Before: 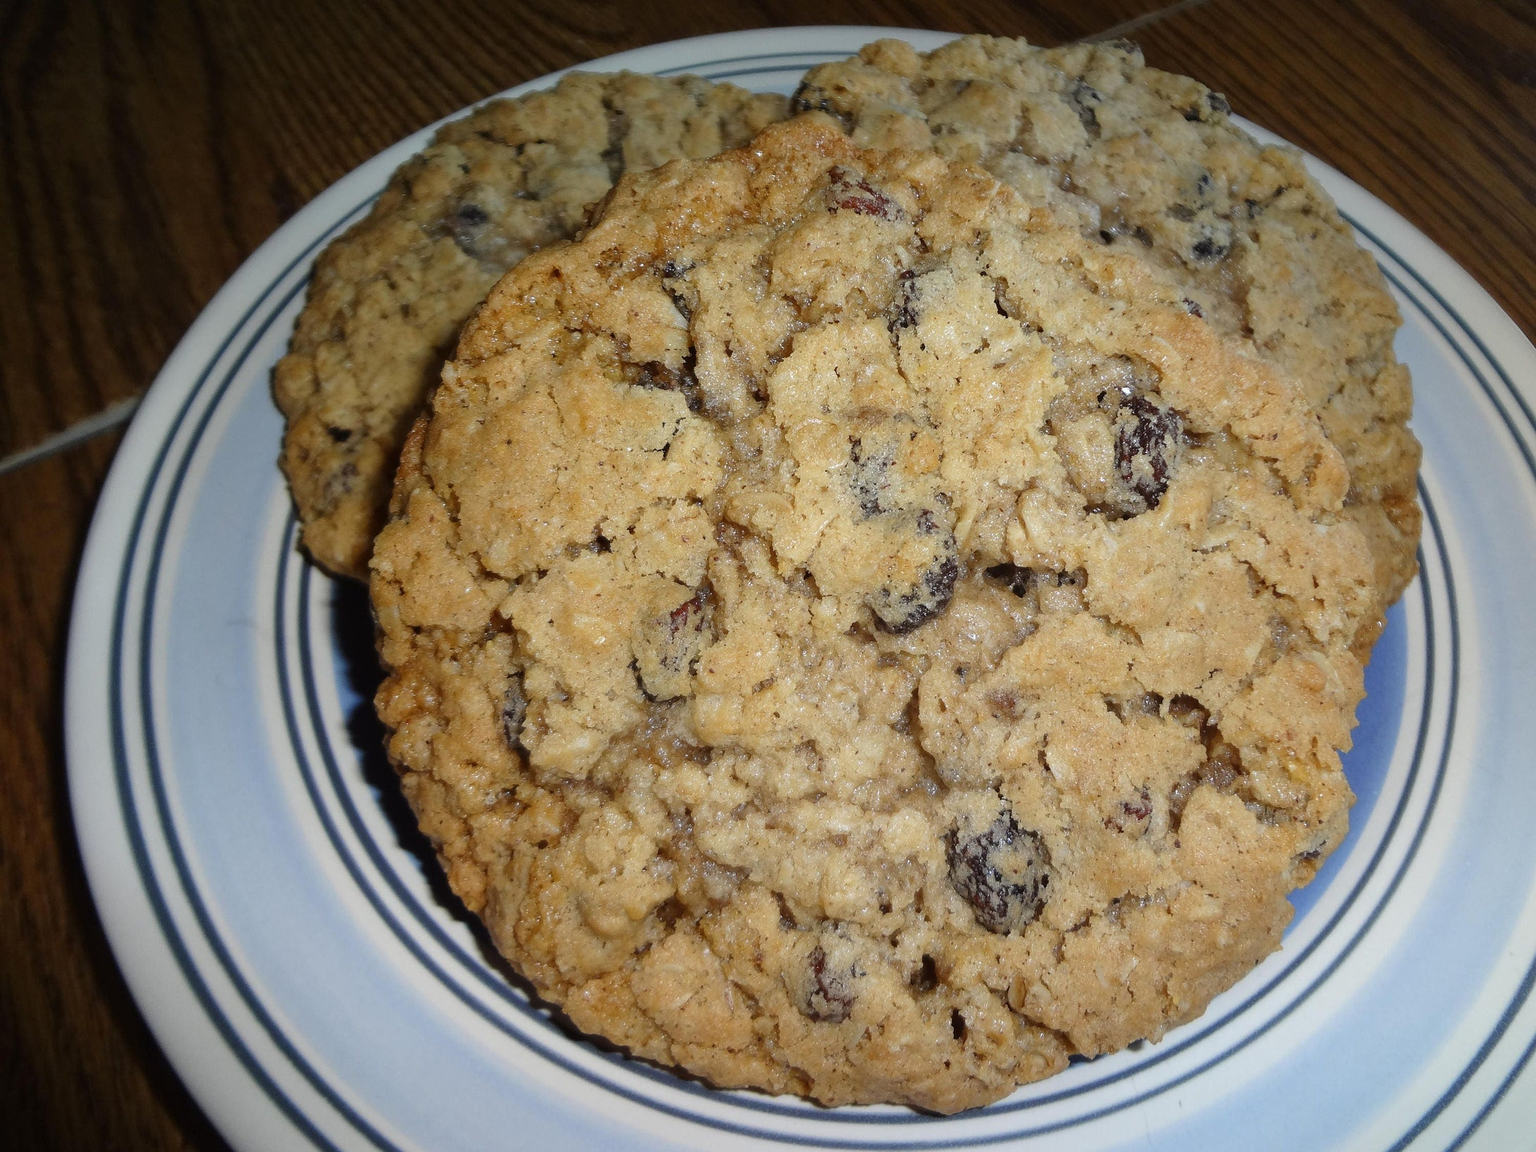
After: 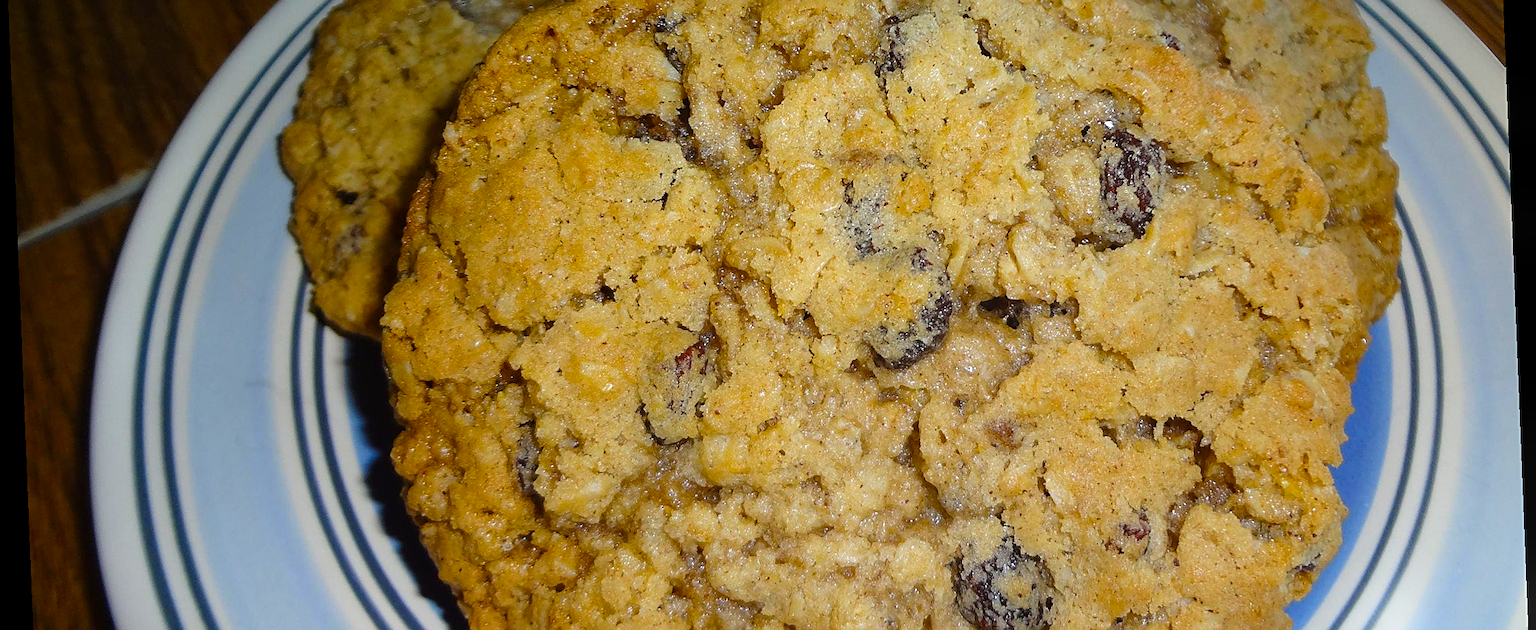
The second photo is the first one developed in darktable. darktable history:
sharpen: on, module defaults
rotate and perspective: rotation -2.29°, automatic cropping off
bloom: size 5%, threshold 95%, strength 15%
crop and rotate: top 23.043%, bottom 23.437%
color balance rgb: linear chroma grading › global chroma 15%, perceptual saturation grading › global saturation 30%
